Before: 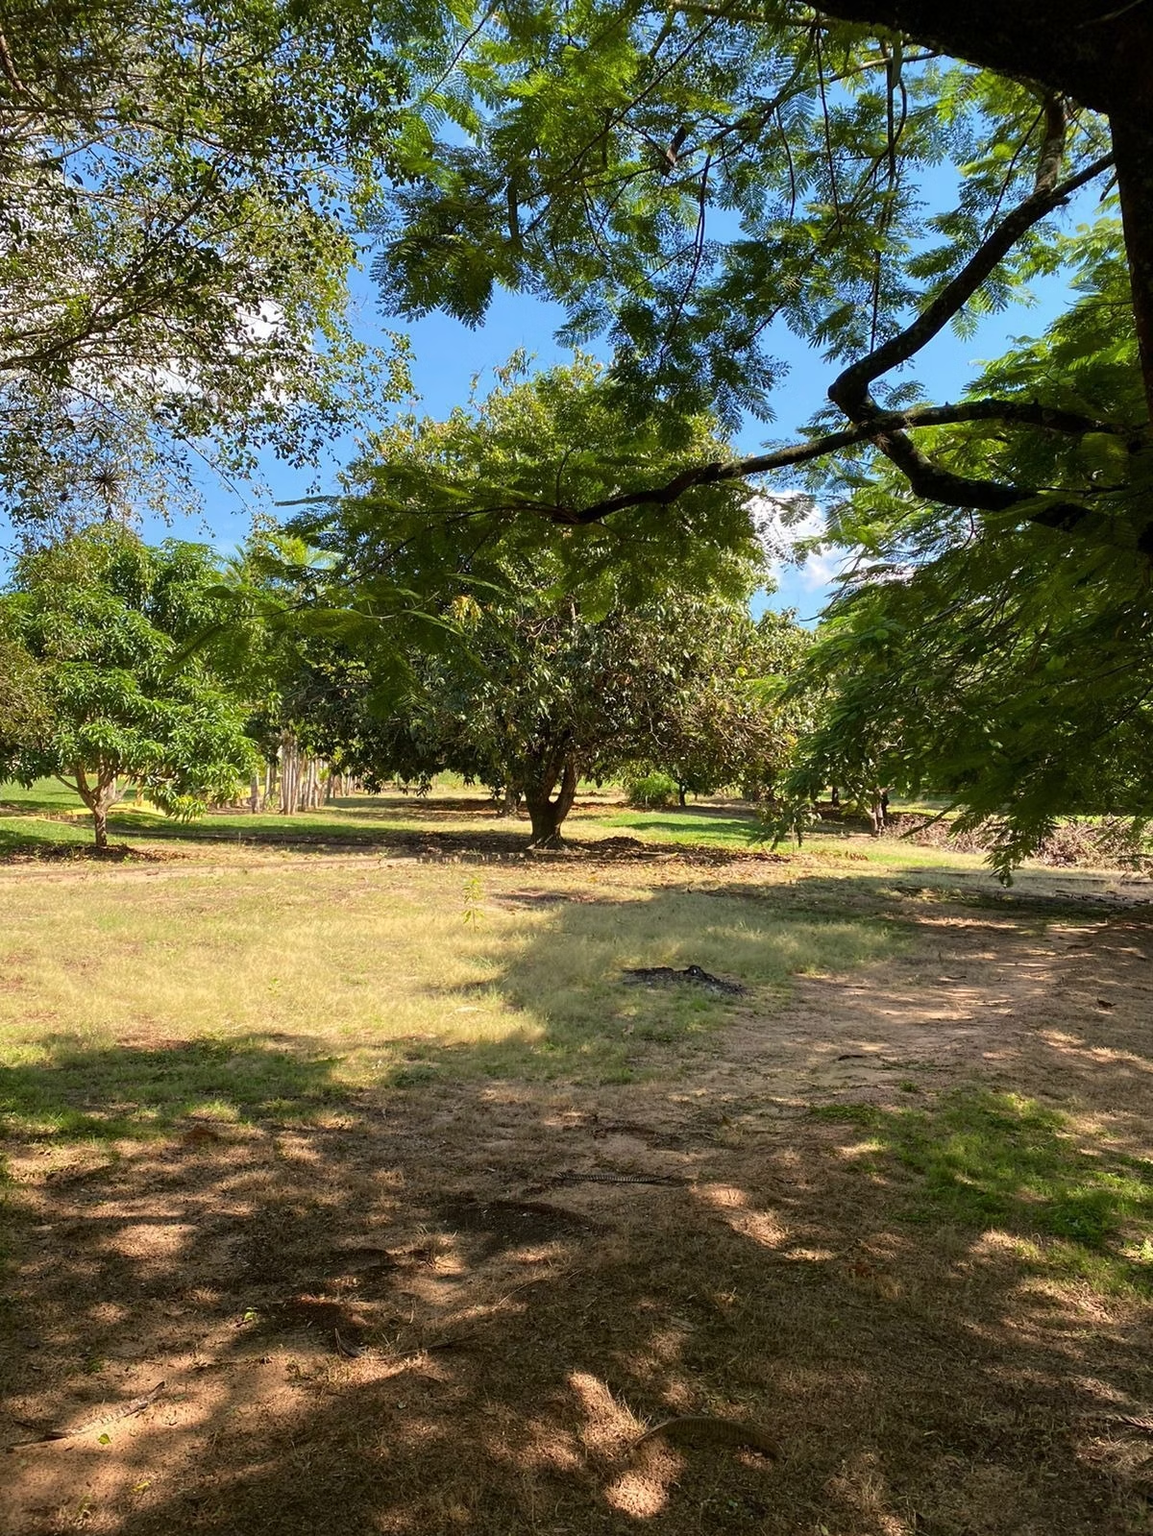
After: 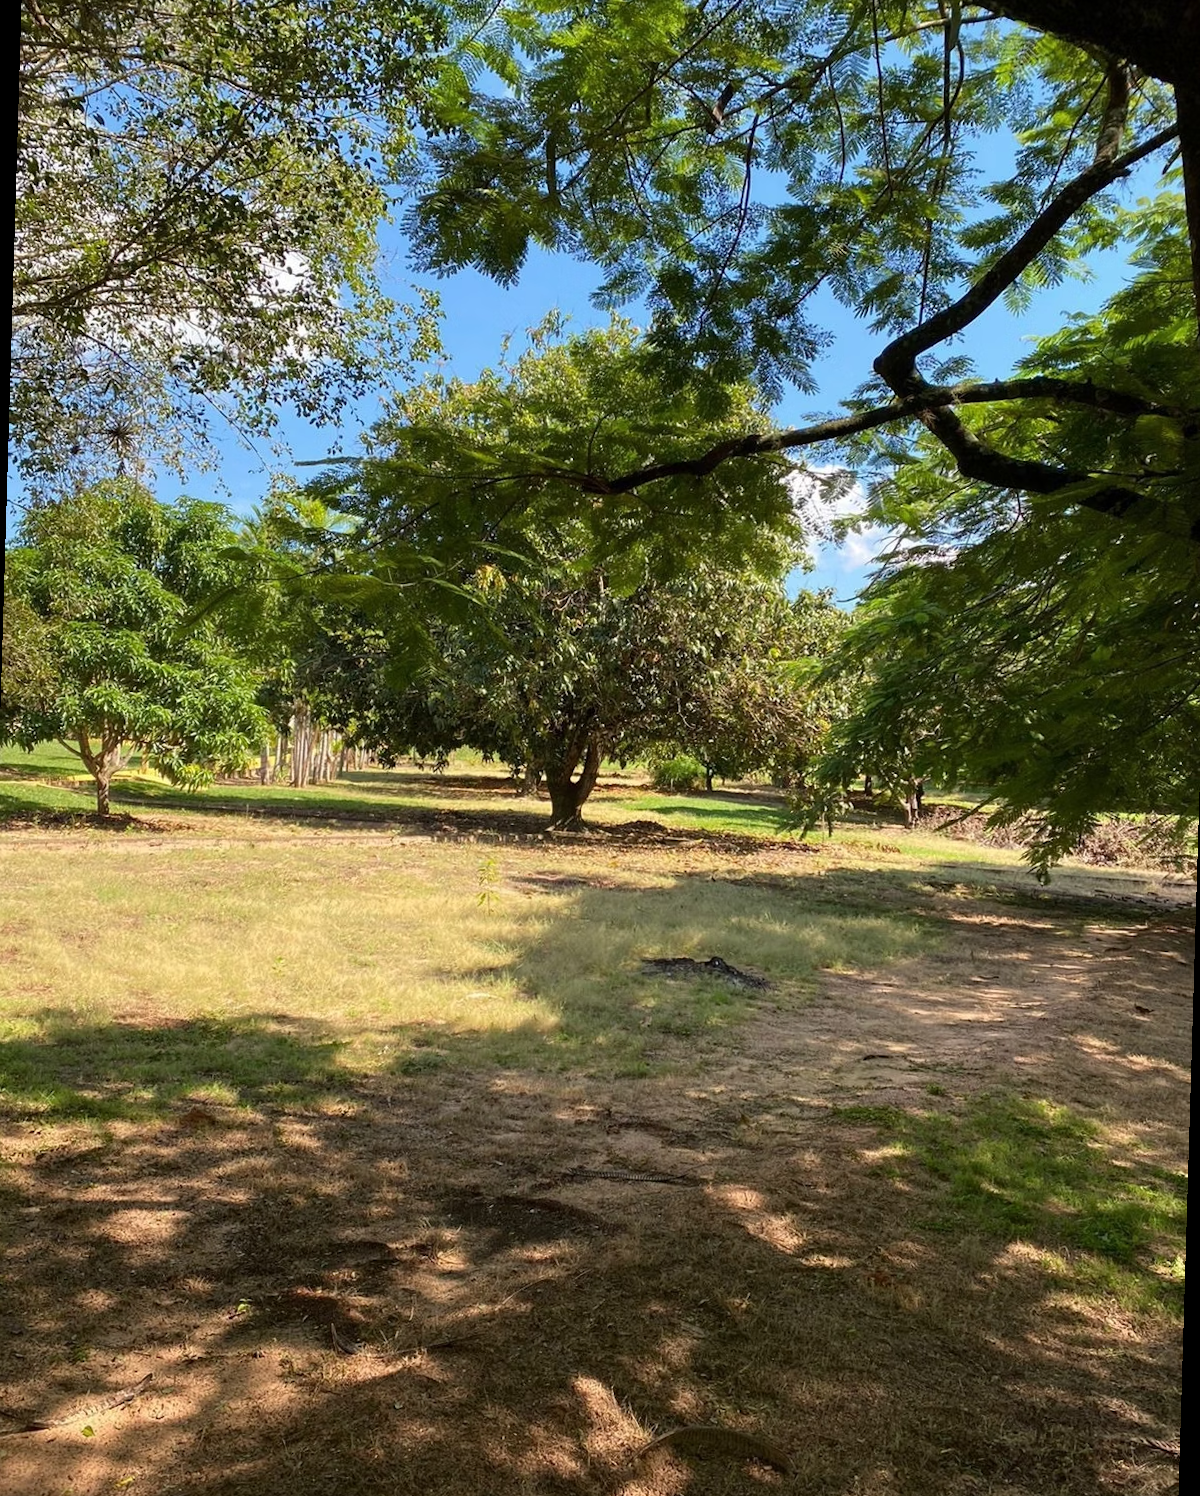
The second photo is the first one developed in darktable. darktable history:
rotate and perspective: rotation 1.71°, crop left 0.019, crop right 0.981, crop top 0.042, crop bottom 0.958
